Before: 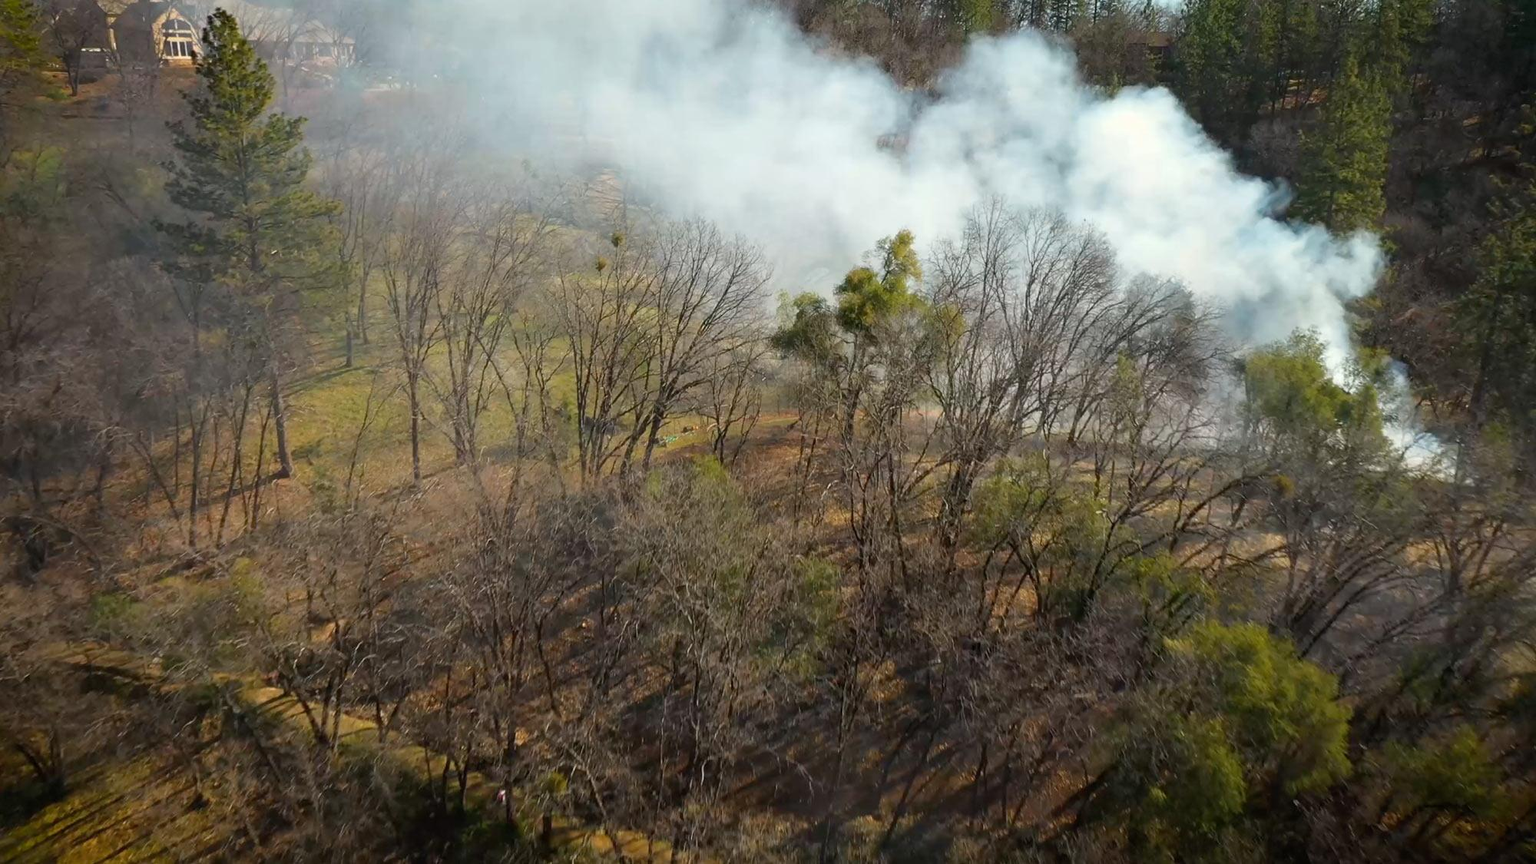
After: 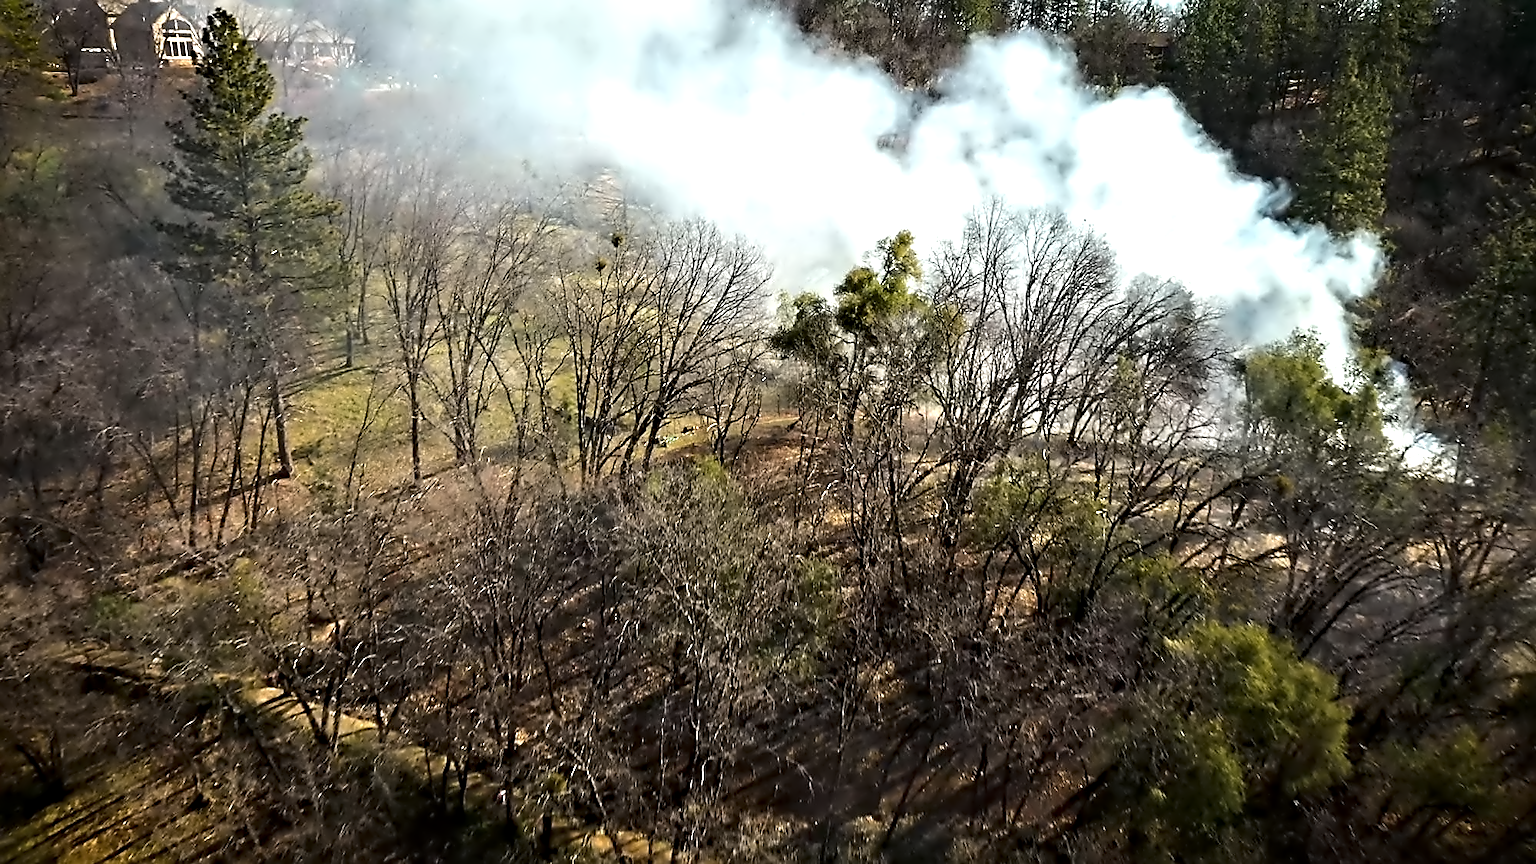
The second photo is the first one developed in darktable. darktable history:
contrast equalizer: octaves 7, y [[0.5, 0.542, 0.583, 0.625, 0.667, 0.708], [0.5 ×6], [0.5 ×6], [0, 0.033, 0.067, 0.1, 0.133, 0.167], [0, 0.05, 0.1, 0.15, 0.2, 0.25]]
sharpen: on, module defaults
tone equalizer: -8 EV -0.75 EV, -7 EV -0.7 EV, -6 EV -0.6 EV, -5 EV -0.4 EV, -3 EV 0.4 EV, -2 EV 0.6 EV, -1 EV 0.7 EV, +0 EV 0.75 EV, edges refinement/feathering 500, mask exposure compensation -1.57 EV, preserve details no
